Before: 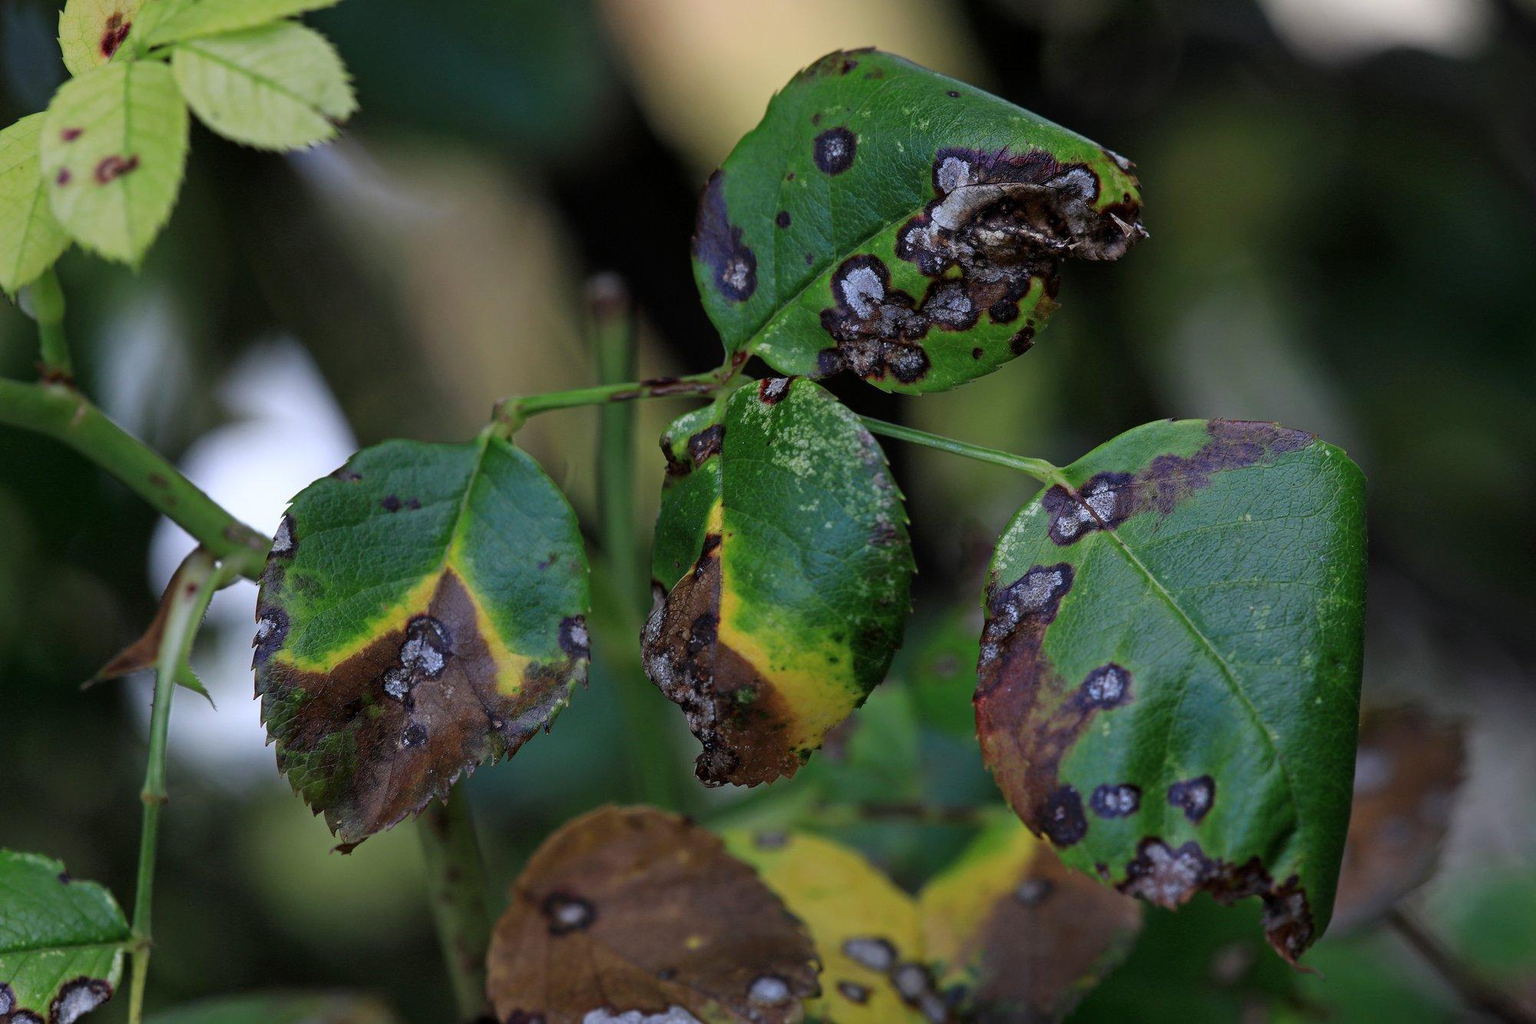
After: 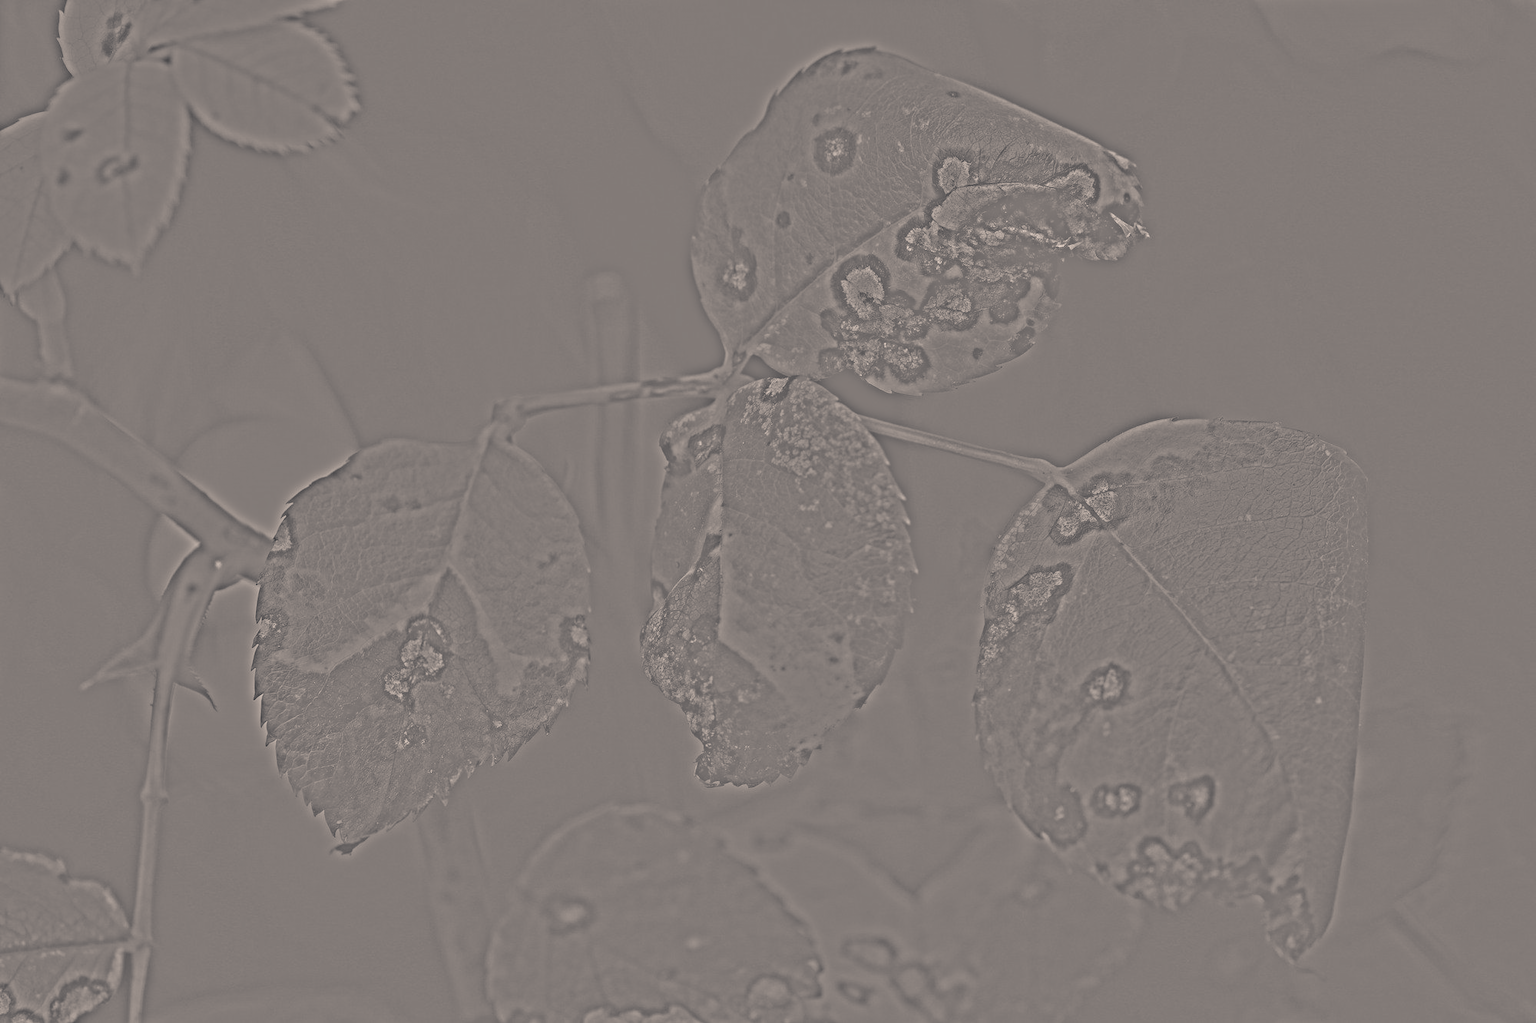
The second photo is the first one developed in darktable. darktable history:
color balance rgb: shadows lift › chroma 2%, shadows lift › hue 247.2°, power › chroma 0.3%, power › hue 25.2°, highlights gain › chroma 3%, highlights gain › hue 60°, global offset › luminance 2%, perceptual saturation grading › global saturation 20%, perceptual saturation grading › highlights -20%, perceptual saturation grading › shadows 30%
highpass: sharpness 25.84%, contrast boost 14.94%
